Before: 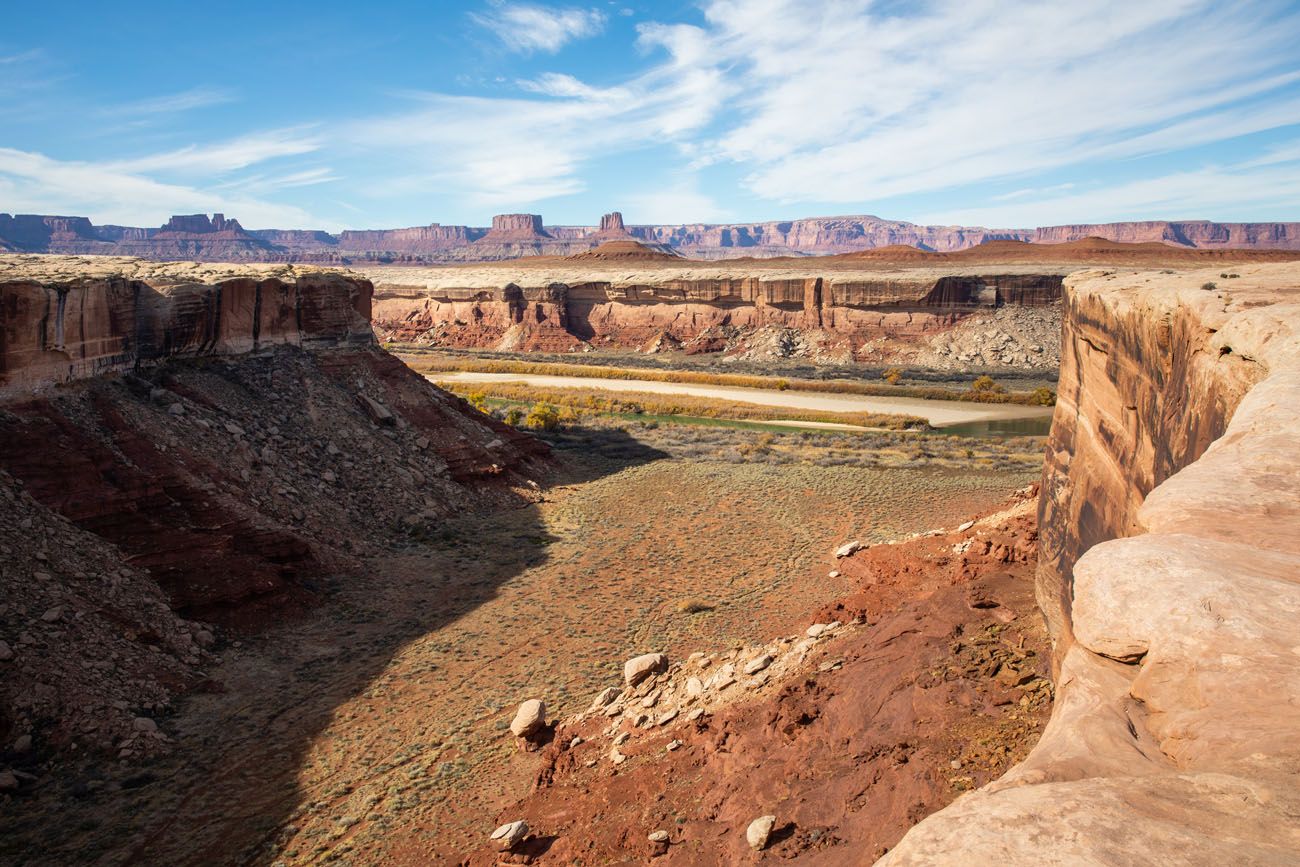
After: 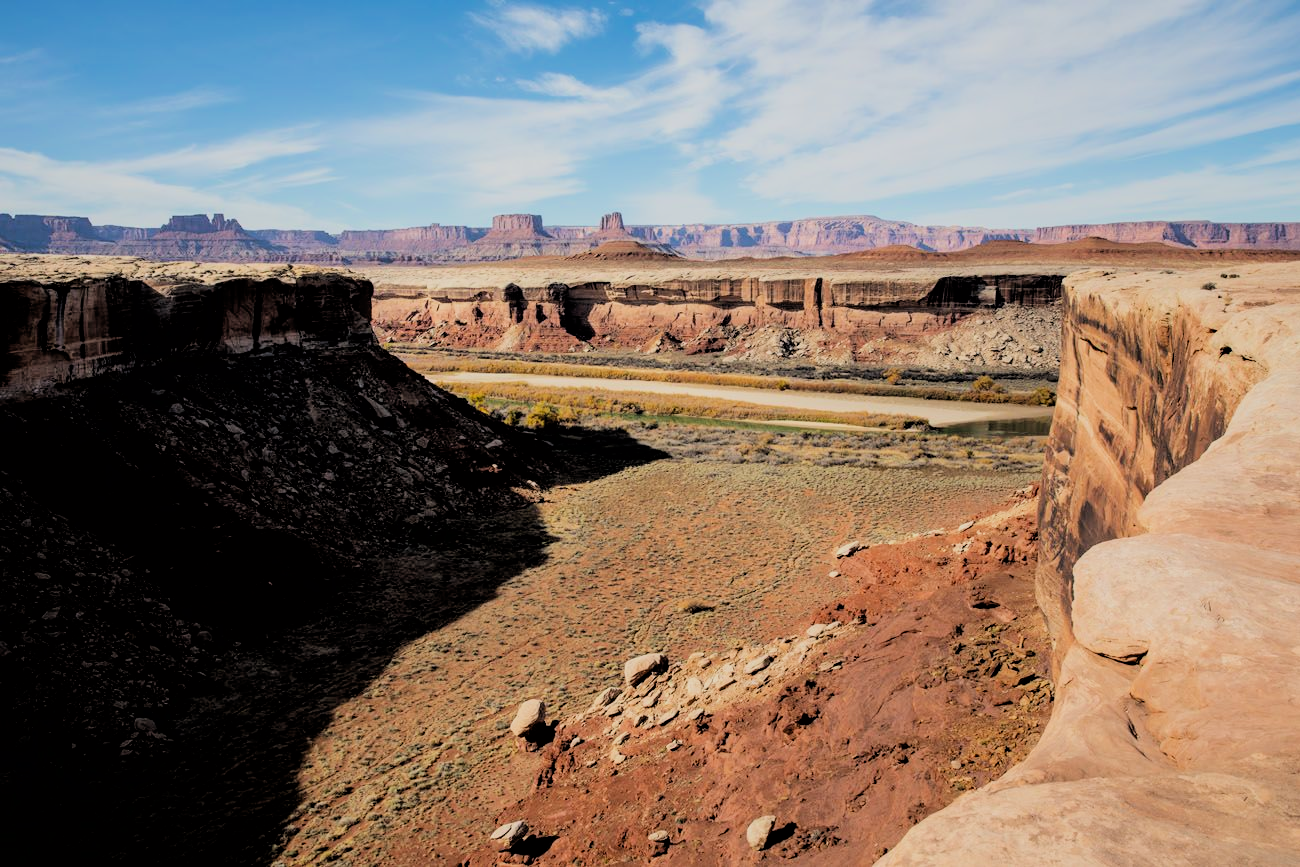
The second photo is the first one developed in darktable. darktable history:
filmic rgb: black relative exposure -2.99 EV, white relative exposure 4.56 EV, hardness 1.77, contrast 1.261, color science v6 (2022)
